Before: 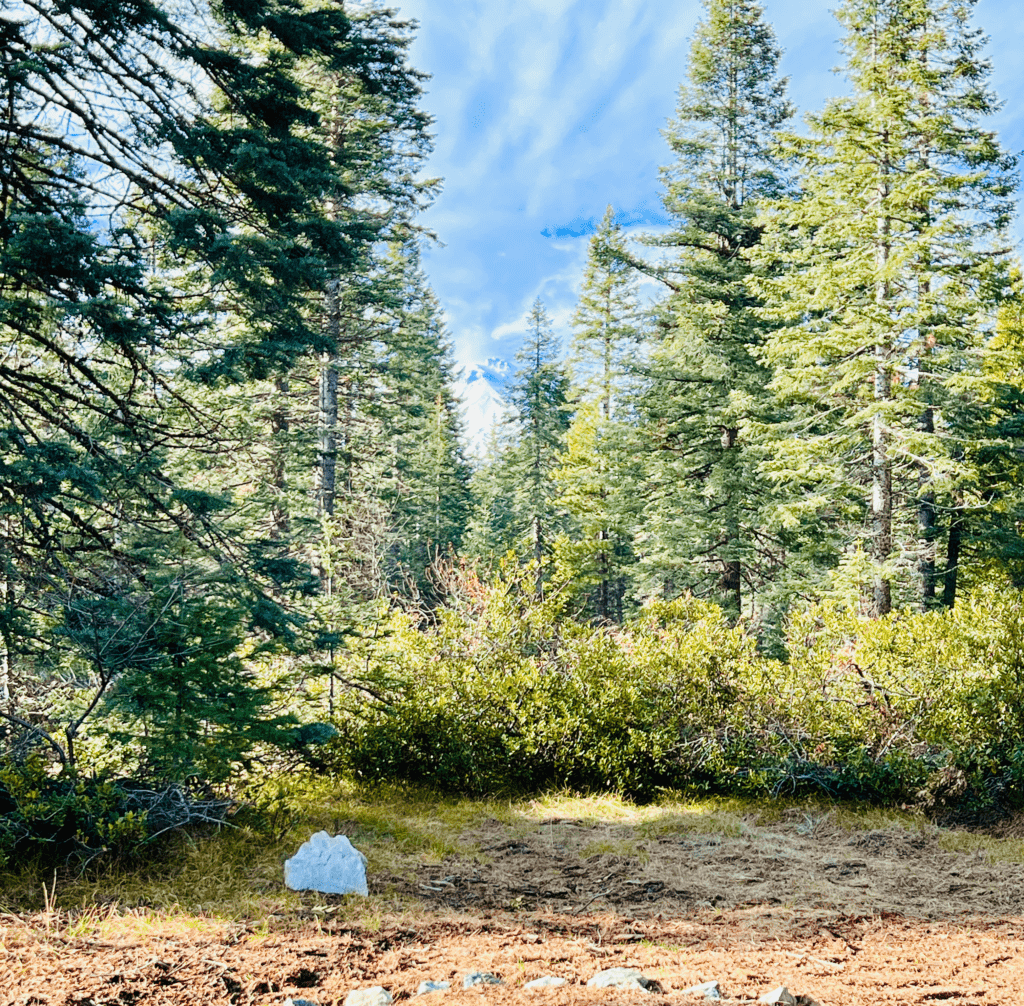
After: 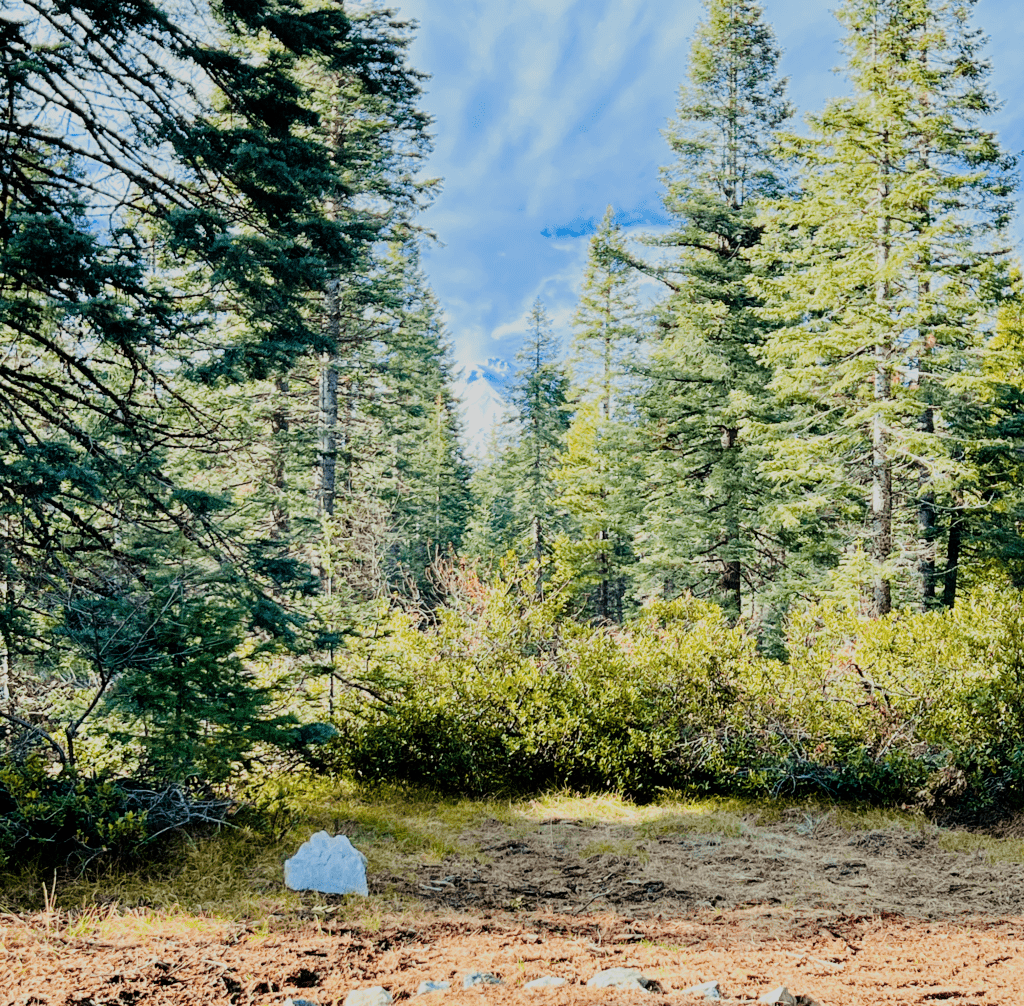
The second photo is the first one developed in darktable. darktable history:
filmic rgb: black relative exposure -7.96 EV, white relative exposure 4.03 EV, hardness 4.19, color science v6 (2022)
